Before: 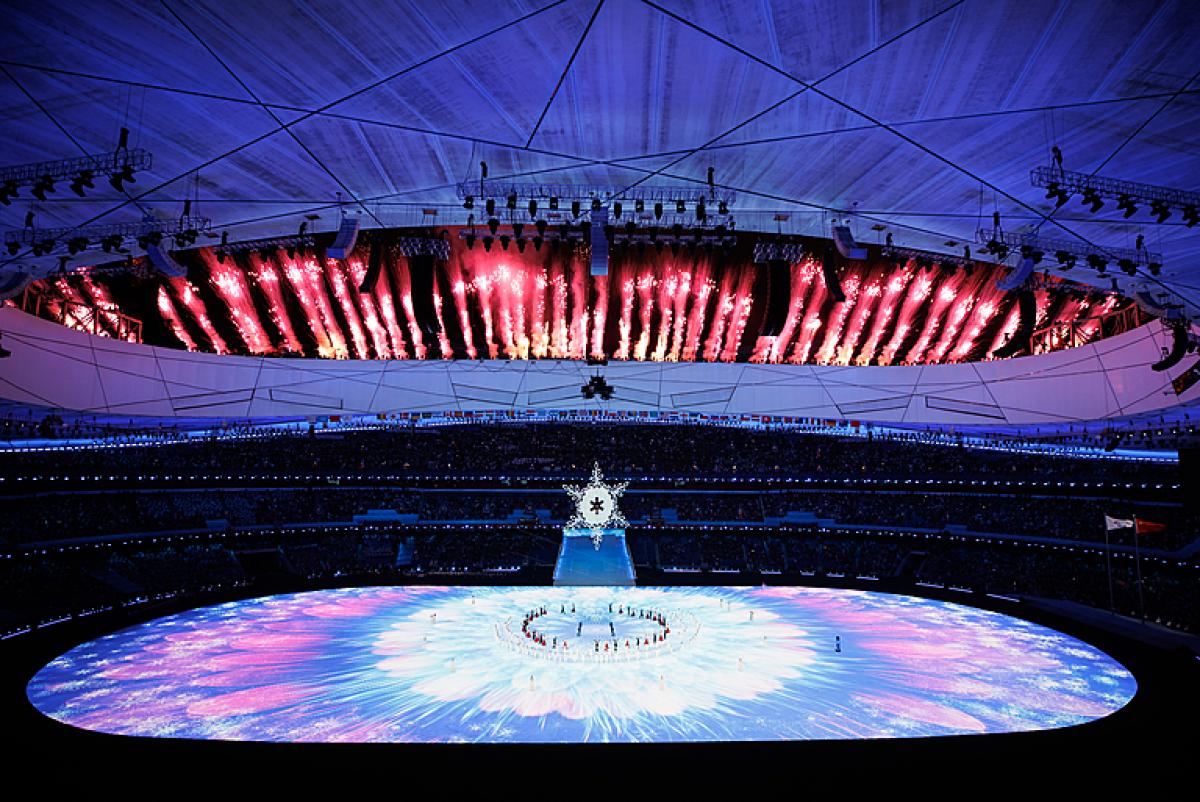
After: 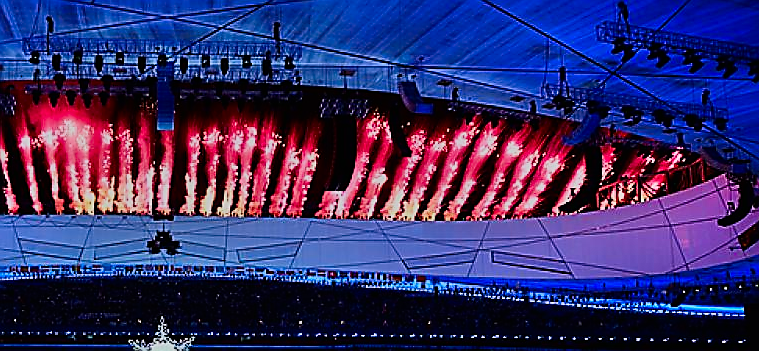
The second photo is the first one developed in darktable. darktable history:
contrast brightness saturation: contrast 0.116, brightness -0.125, saturation 0.2
sharpen: radius 1.416, amount 1.25, threshold 0.846
exposure: black level correction -0.002, exposure 0.714 EV, compensate highlight preservation false
crop: left 36.186%, top 18.189%, right 0.541%, bottom 37.95%
shadows and highlights: soften with gaussian
tone equalizer: -8 EV -1.97 EV, -7 EV -1.97 EV, -6 EV -2 EV, -5 EV -1.99 EV, -4 EV -1.99 EV, -3 EV -2 EV, -2 EV -1.98 EV, -1 EV -1.63 EV, +0 EV -1.97 EV
base curve: curves: ch0 [(0, 0) (0.472, 0.508) (1, 1)], exposure shift 0.01
